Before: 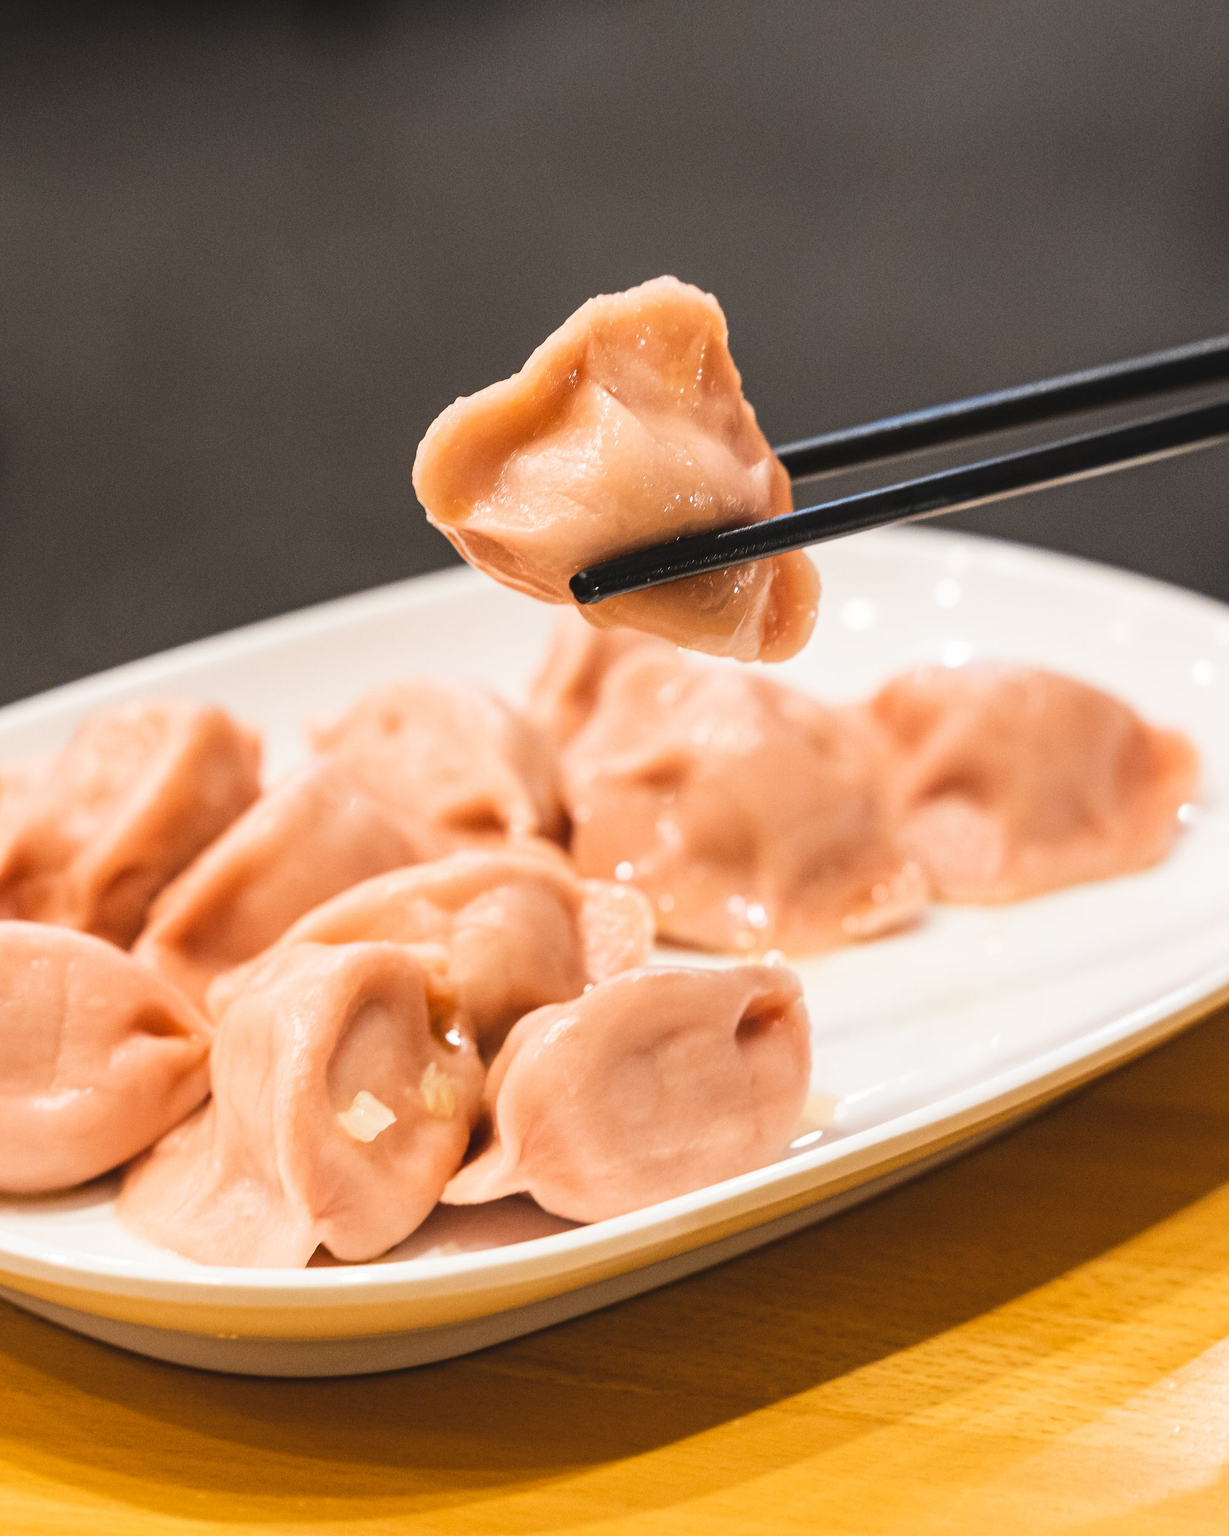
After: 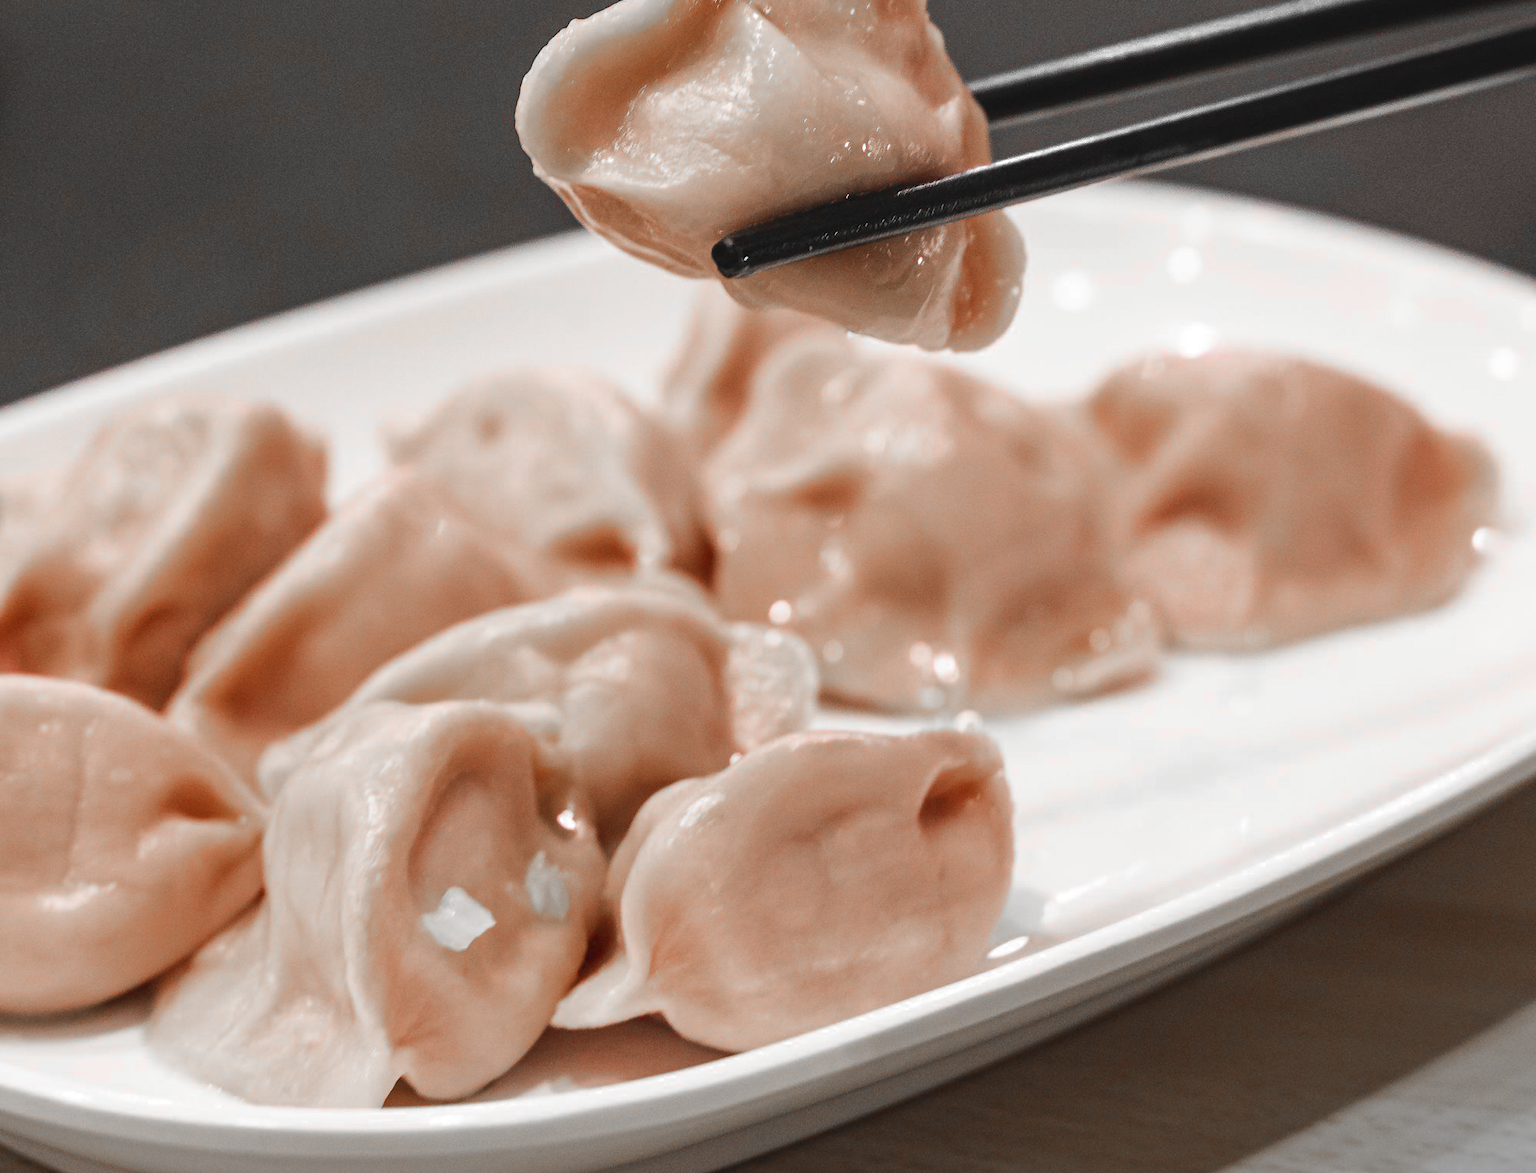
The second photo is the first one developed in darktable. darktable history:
crop and rotate: top 24.87%, bottom 14.01%
color zones: curves: ch0 [(0, 0.352) (0.143, 0.407) (0.286, 0.386) (0.429, 0.431) (0.571, 0.829) (0.714, 0.853) (0.857, 0.833) (1, 0.352)]; ch1 [(0, 0.604) (0.072, 0.726) (0.096, 0.608) (0.205, 0.007) (0.571, -0.006) (0.839, -0.013) (0.857, -0.012) (1, 0.604)]
